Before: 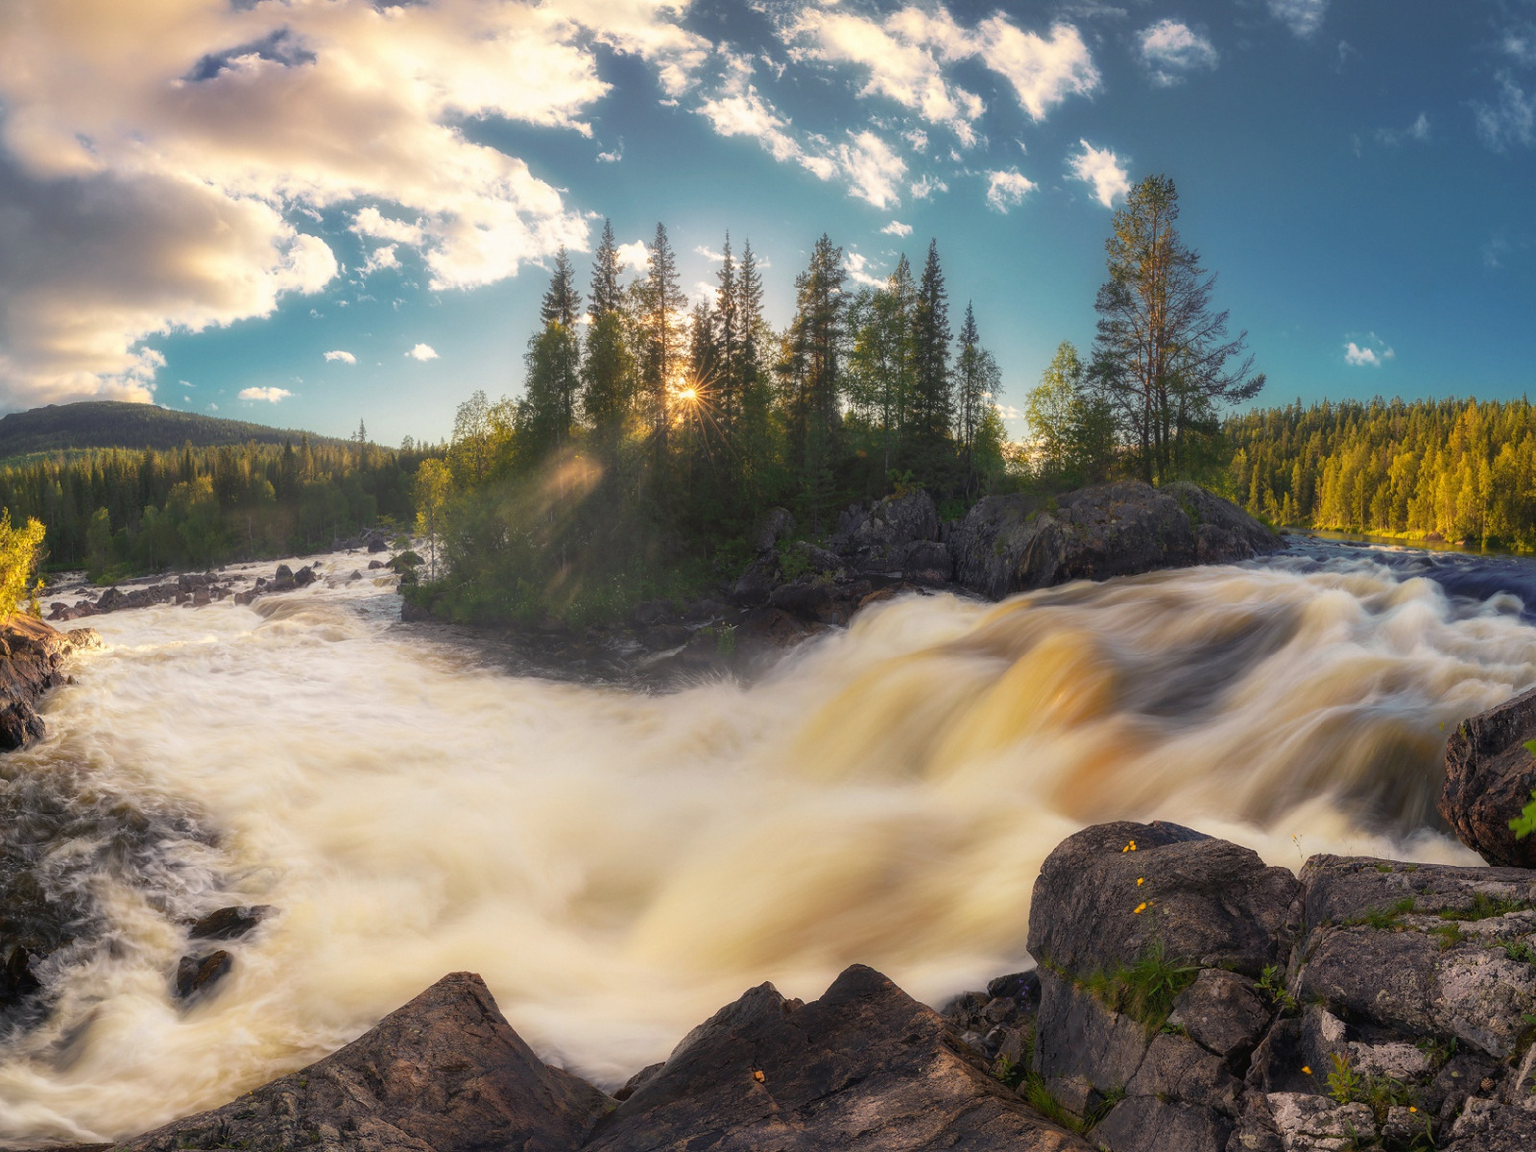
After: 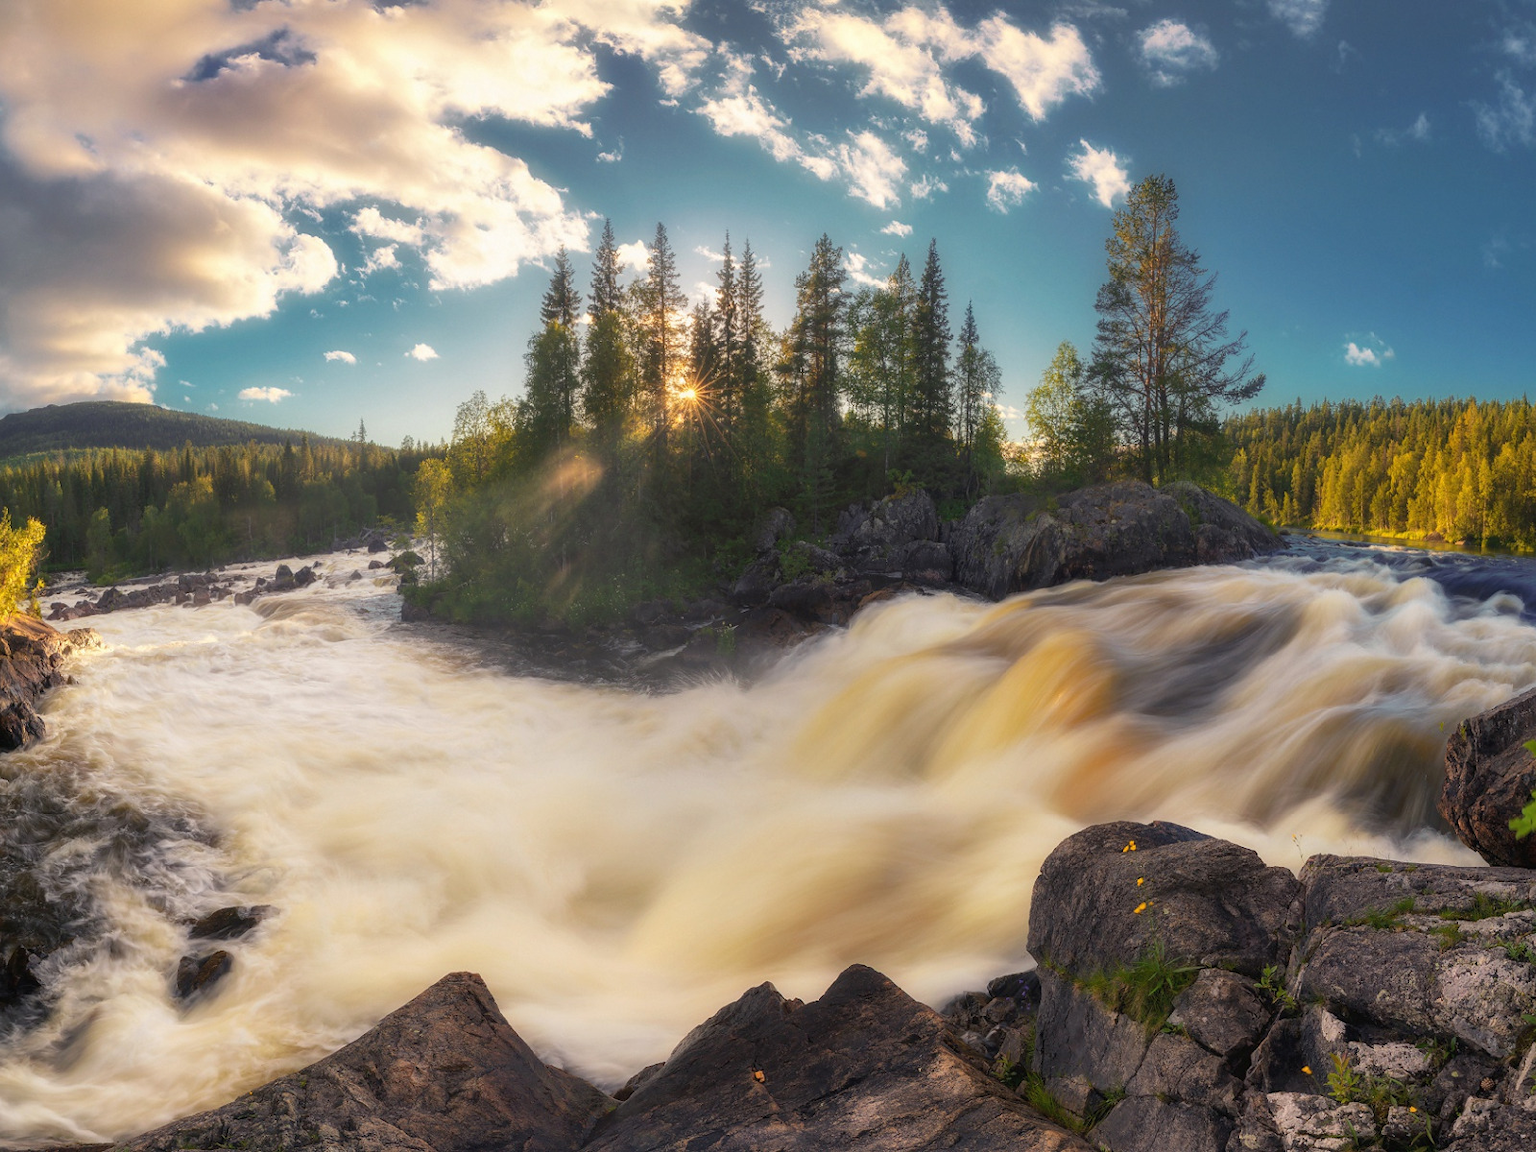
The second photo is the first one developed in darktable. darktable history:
shadows and highlights: shadows 36.62, highlights -28.19, soften with gaussian
